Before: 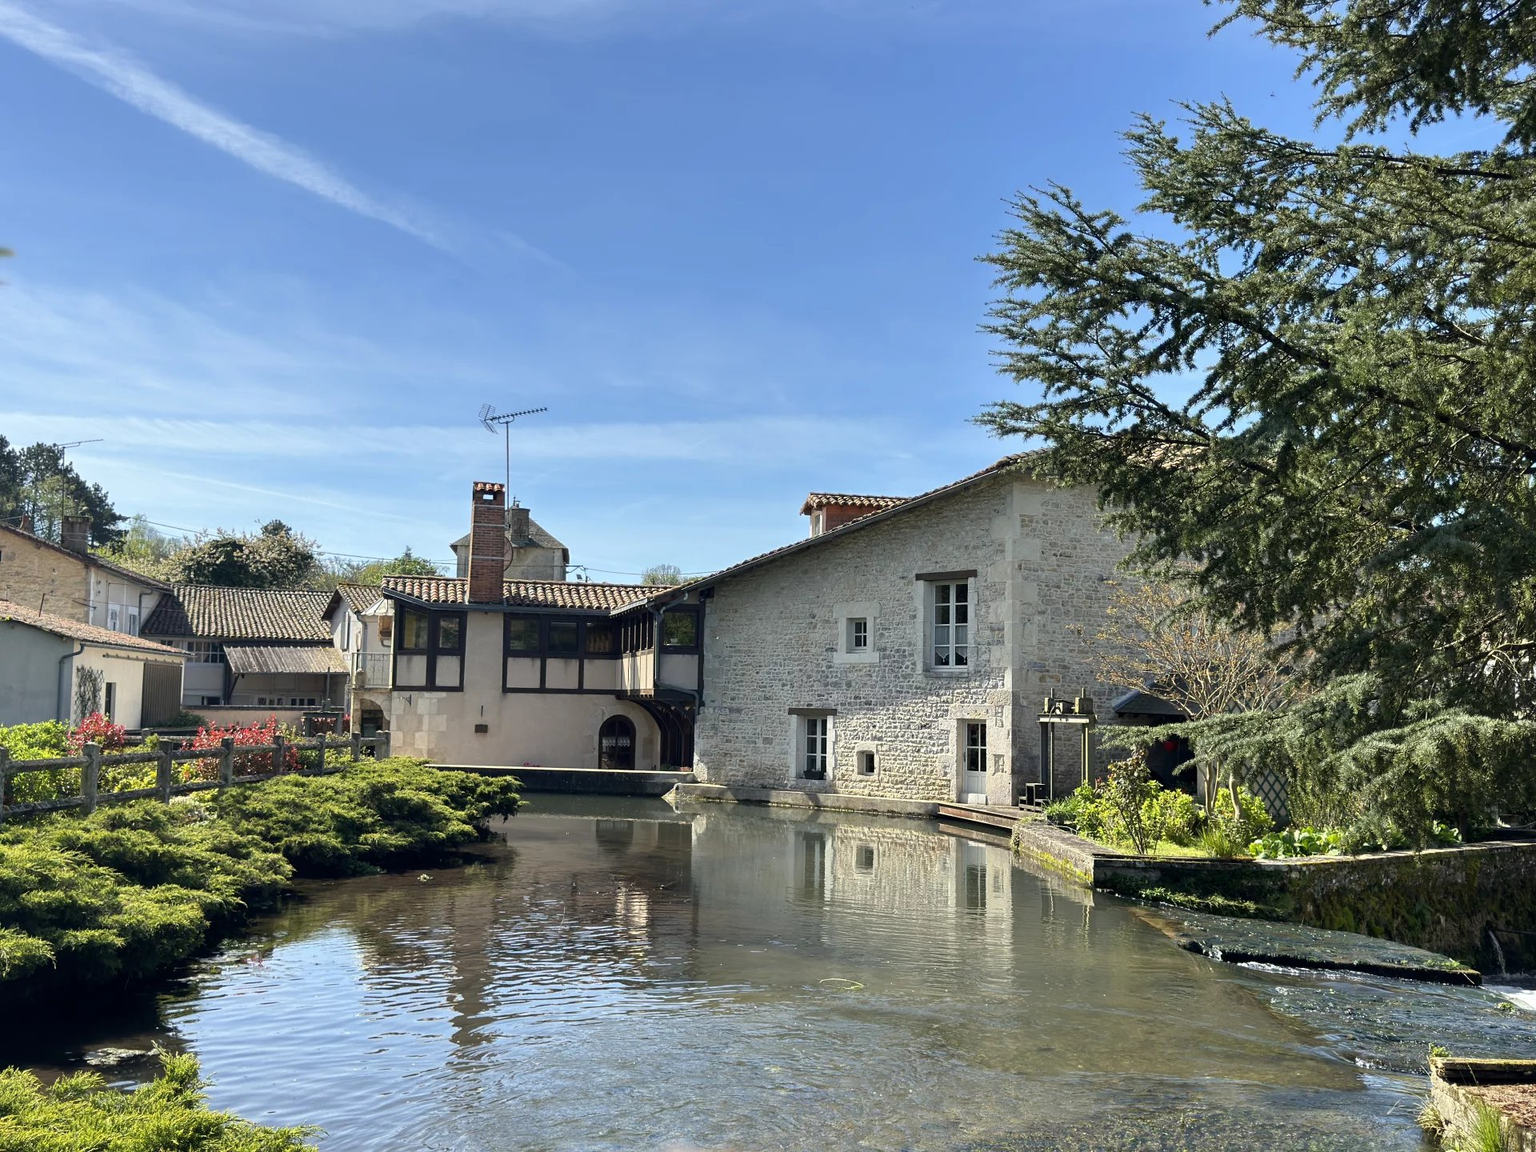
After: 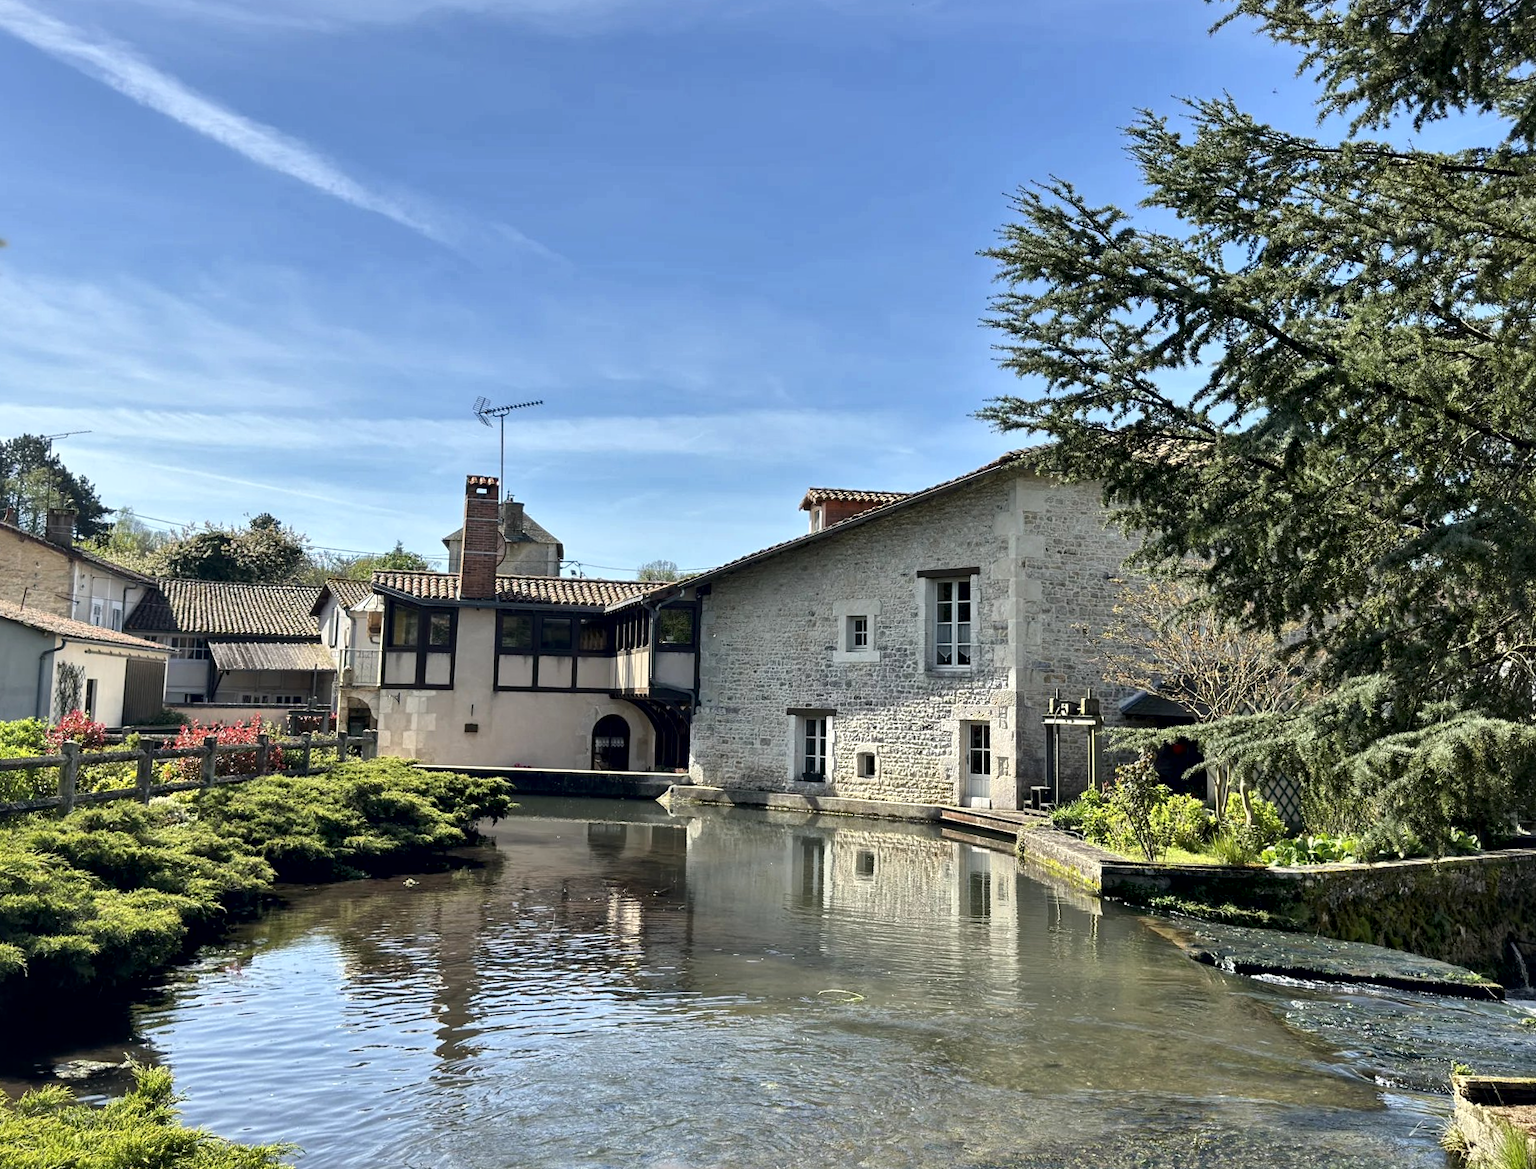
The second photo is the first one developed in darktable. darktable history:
local contrast: mode bilateral grid, contrast 50, coarseness 50, detail 150%, midtone range 0.2
rotate and perspective: rotation 0.226°, lens shift (vertical) -0.042, crop left 0.023, crop right 0.982, crop top 0.006, crop bottom 0.994
